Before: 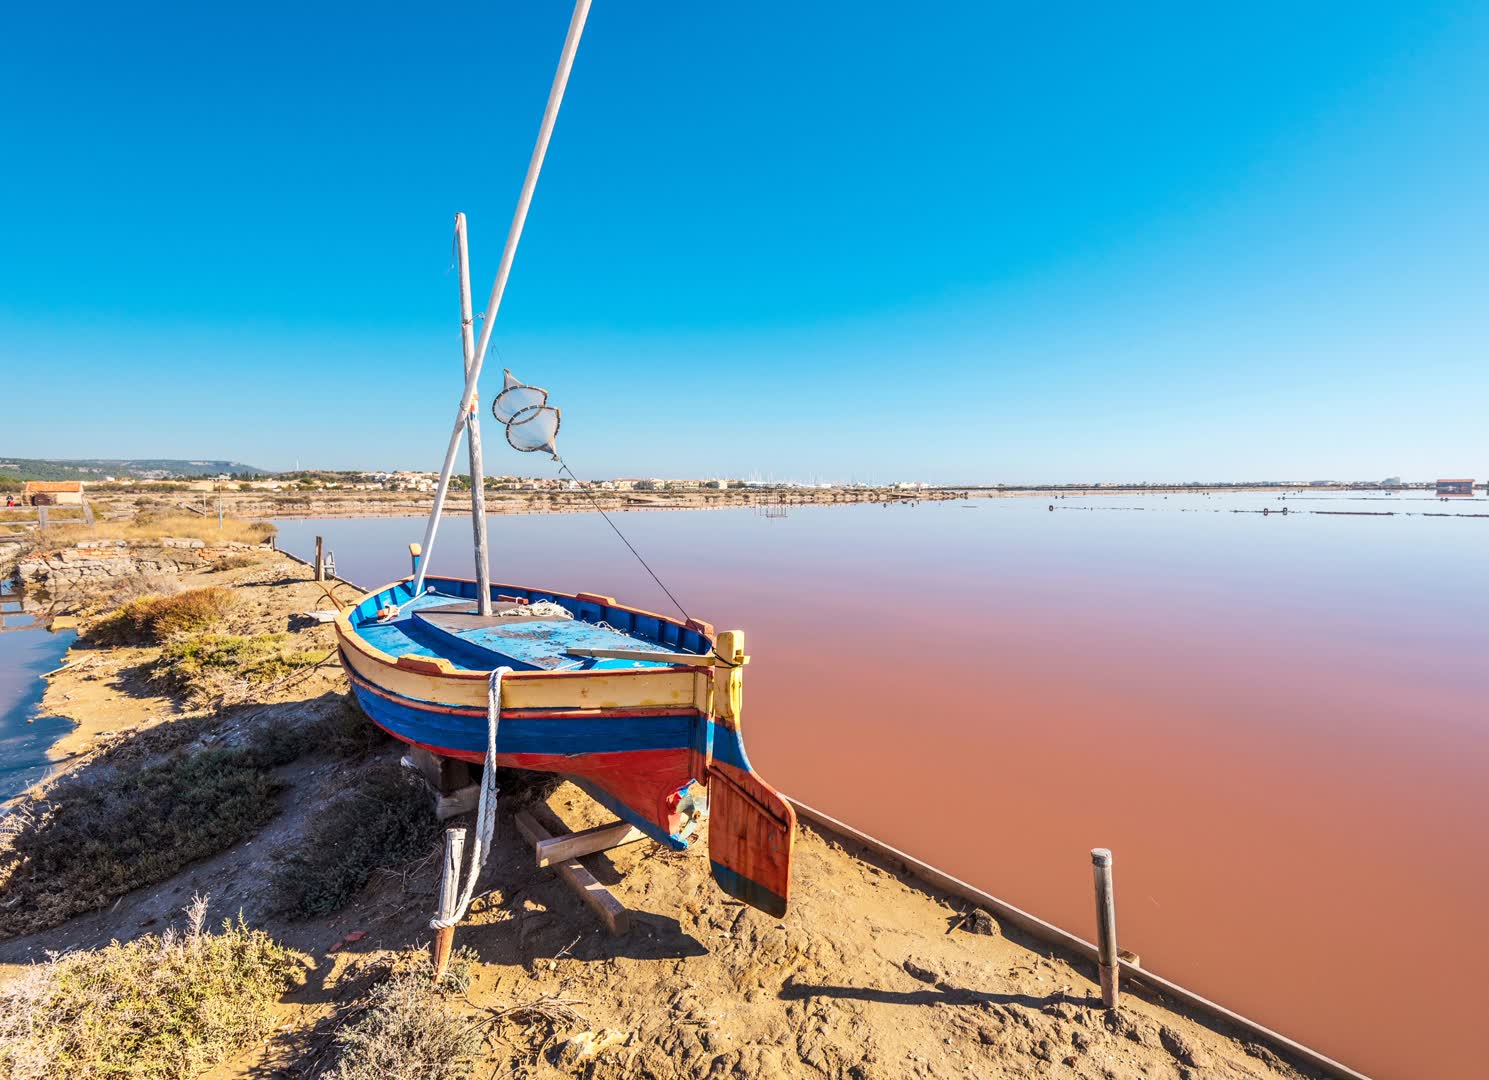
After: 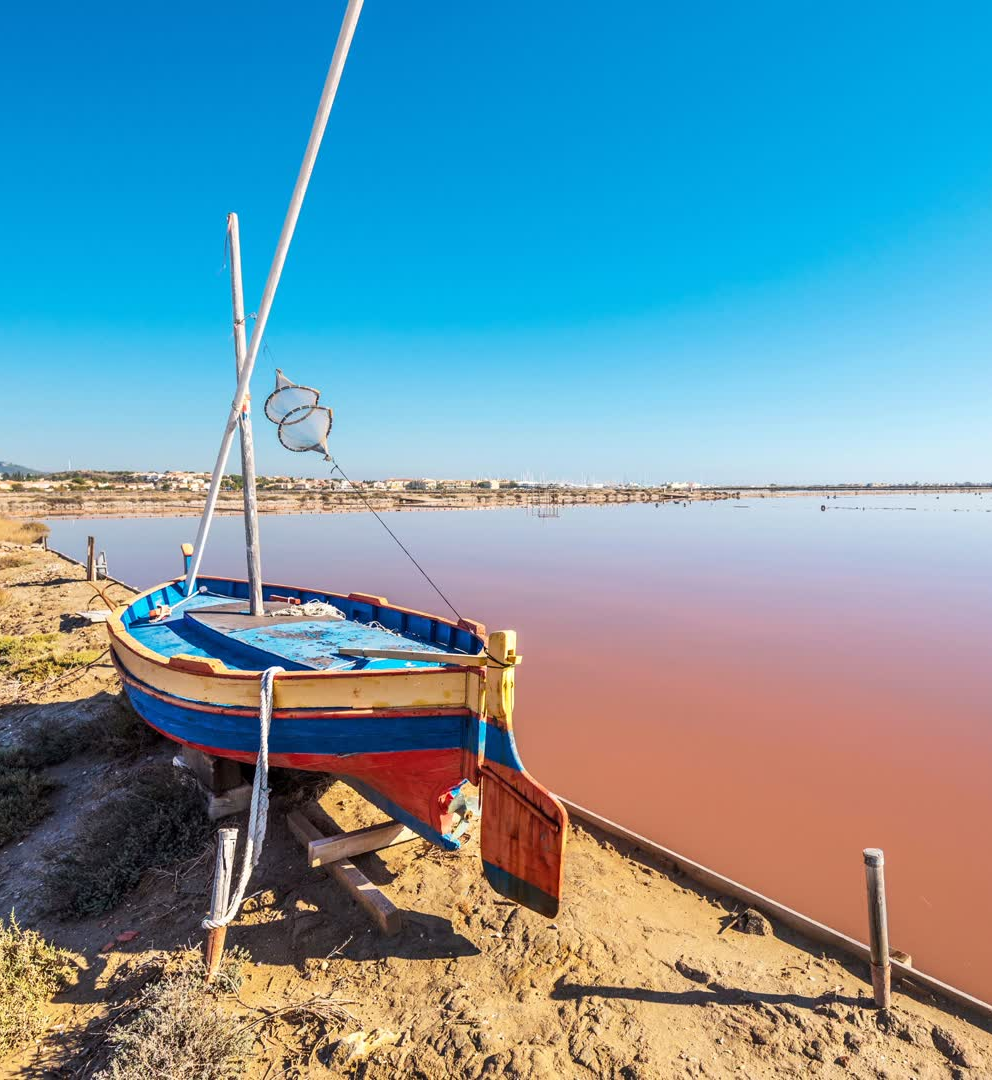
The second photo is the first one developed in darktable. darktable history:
crop and rotate: left 15.329%, right 17.996%
